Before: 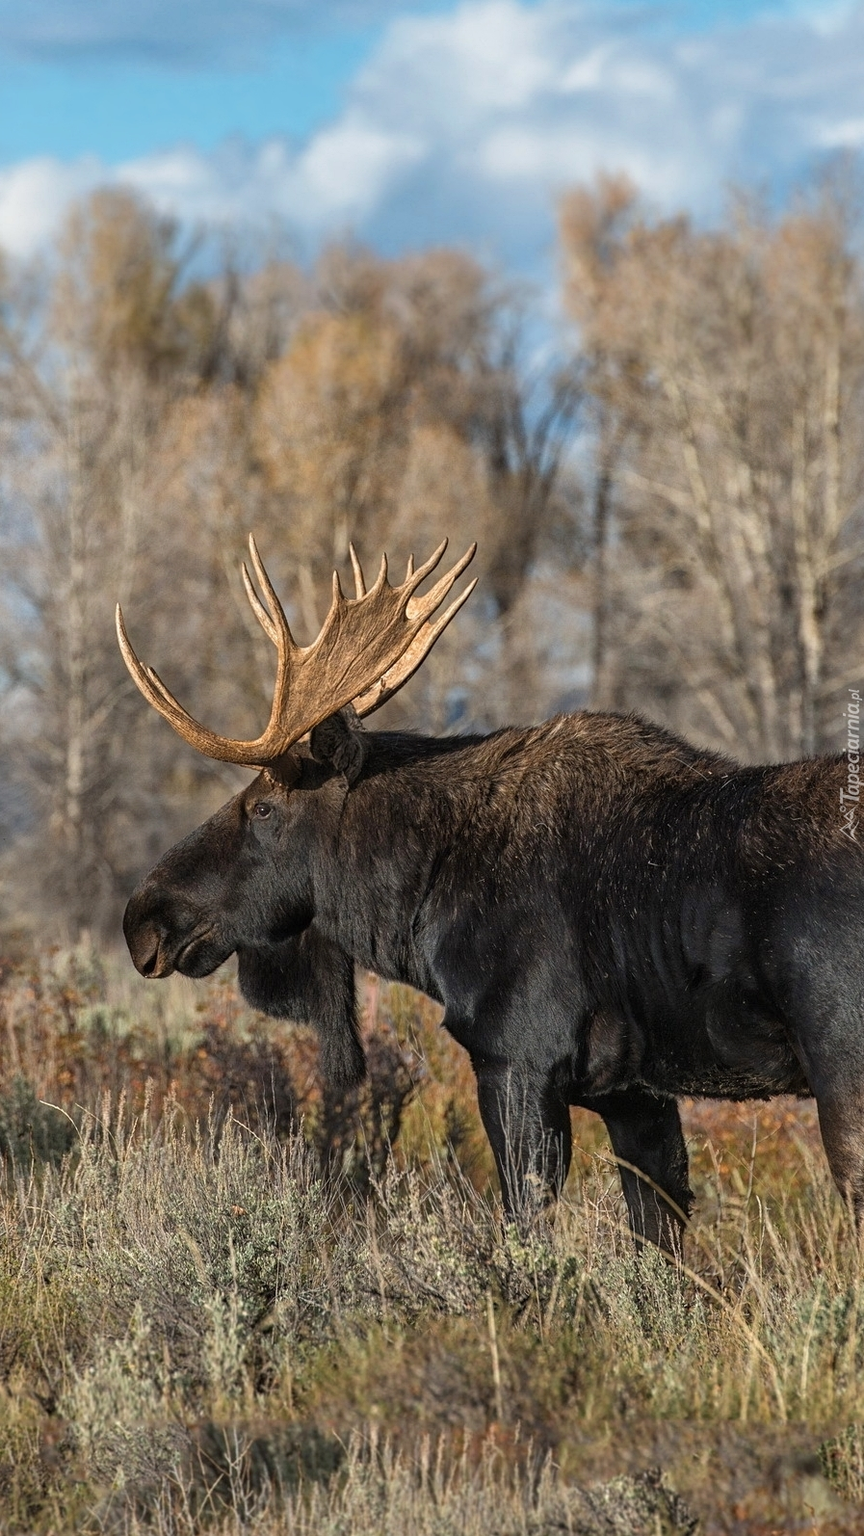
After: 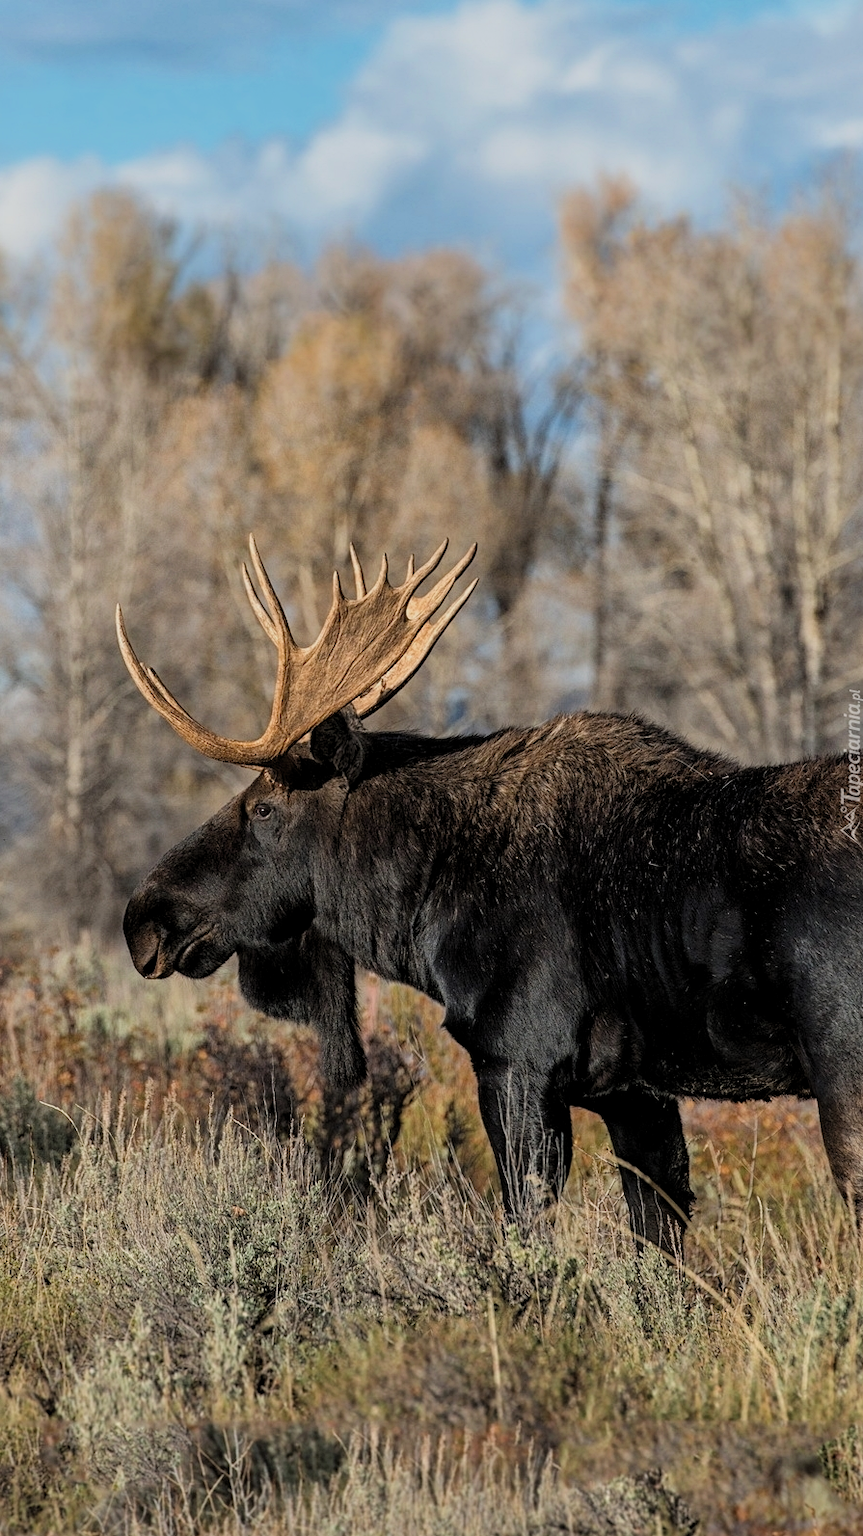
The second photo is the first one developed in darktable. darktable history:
levels: levels [0.016, 0.484, 0.953]
exposure: compensate highlight preservation false
tone equalizer: on, module defaults
filmic rgb: black relative exposure -7.65 EV, white relative exposure 4.56 EV, hardness 3.61, contrast 0.998, color science v6 (2022)
crop: left 0.057%
